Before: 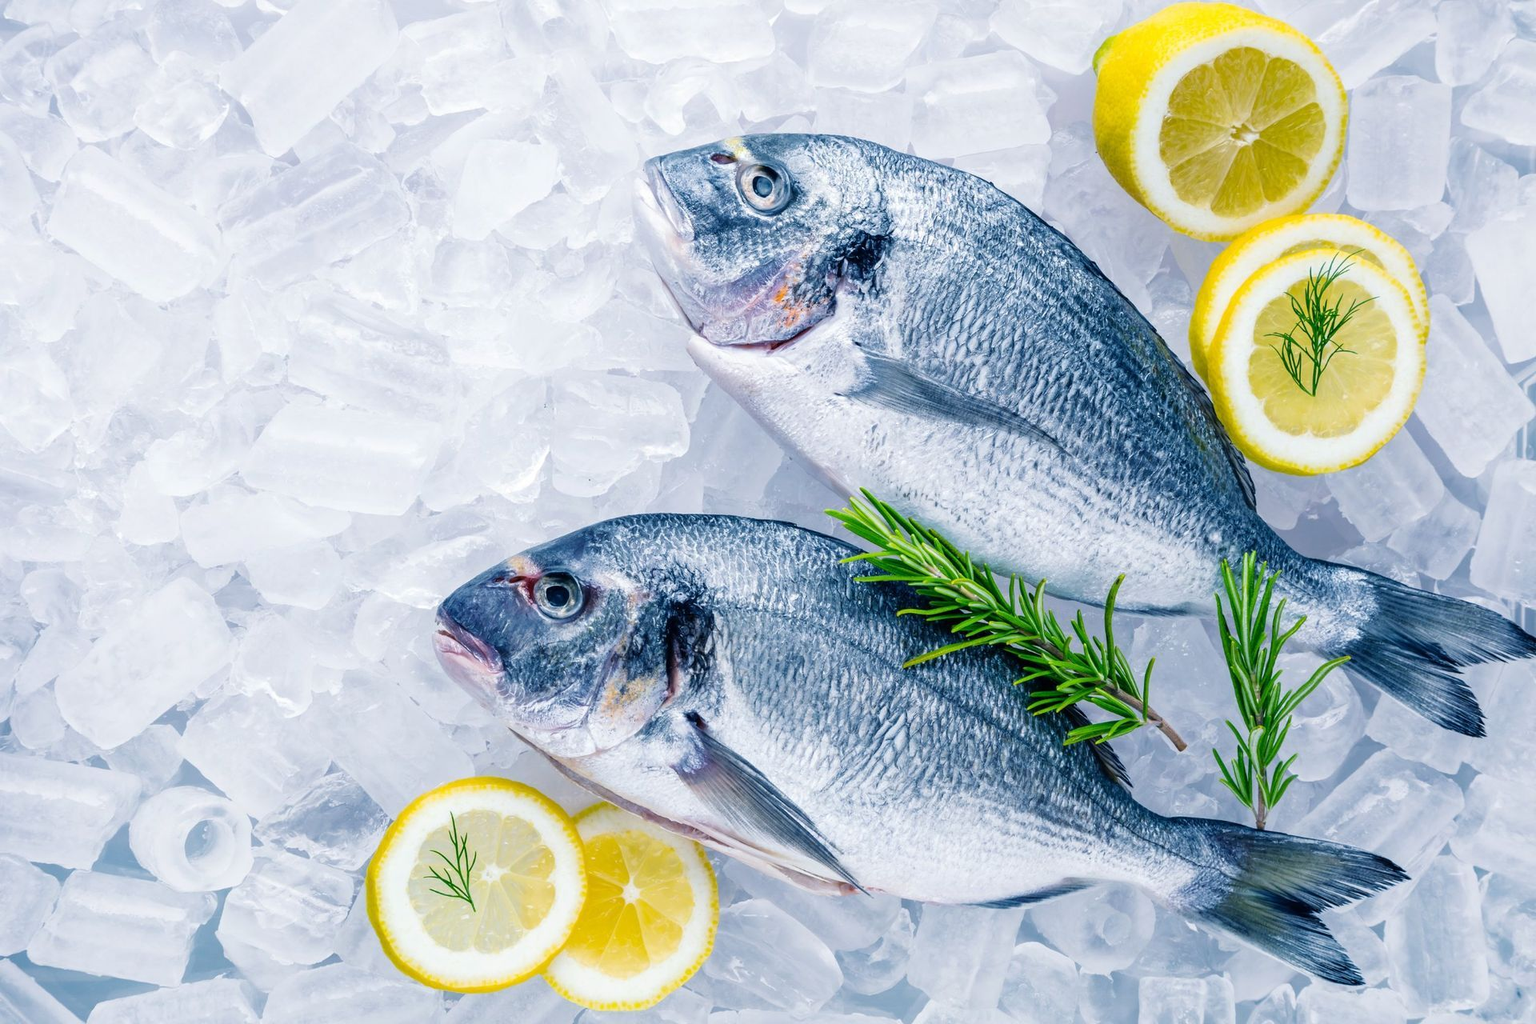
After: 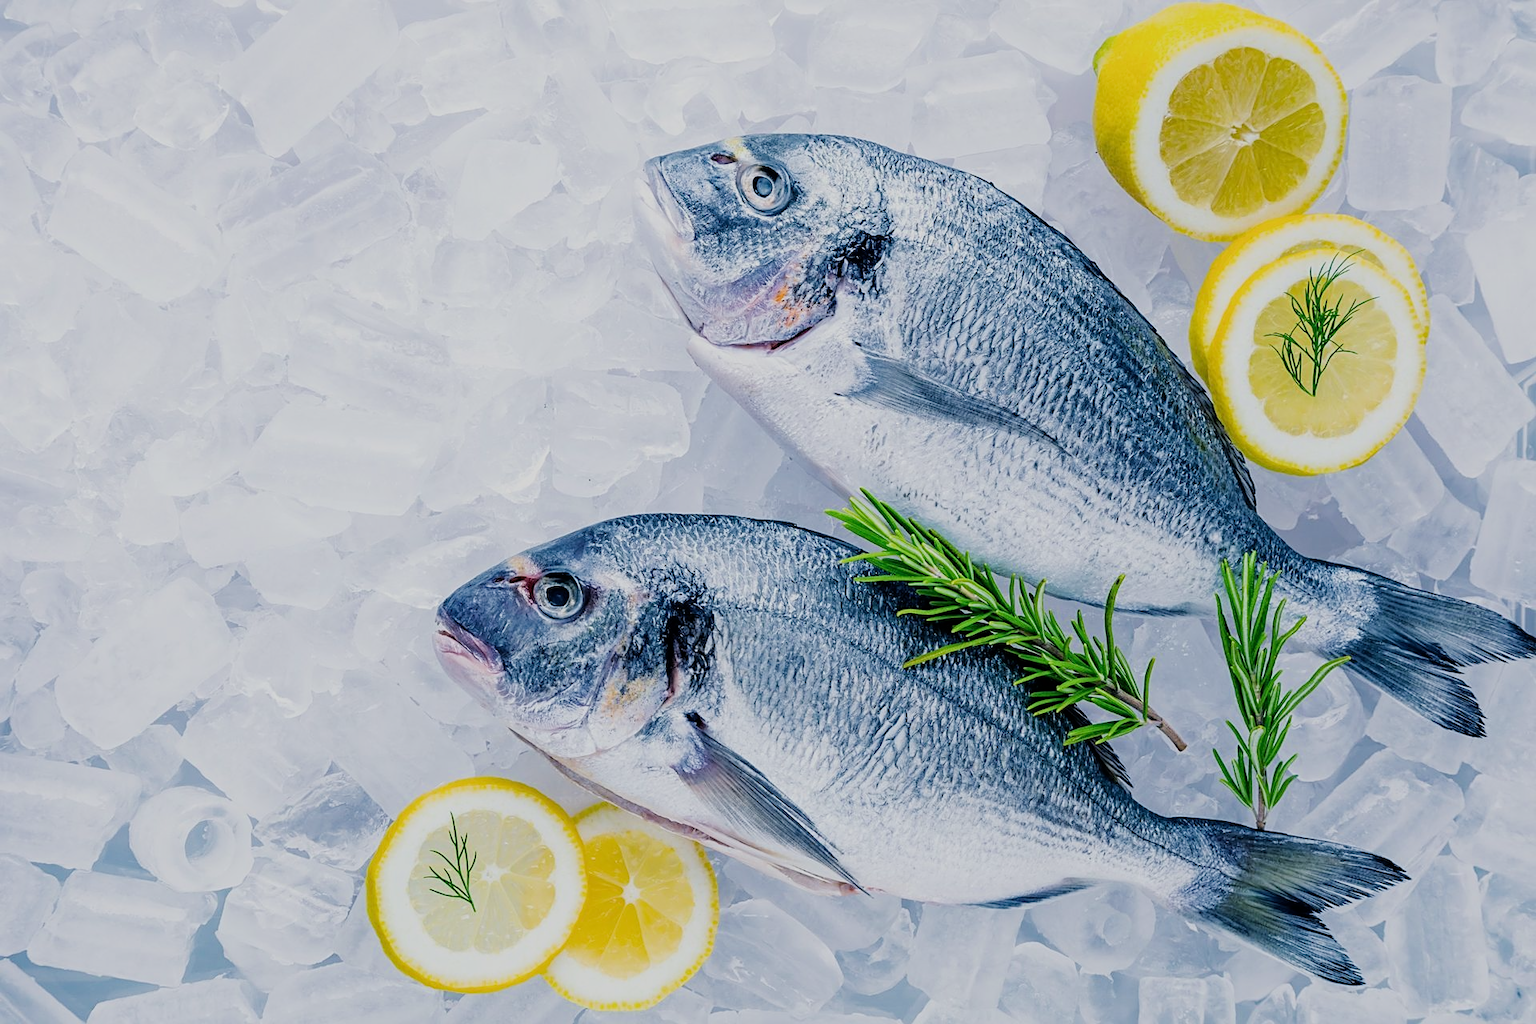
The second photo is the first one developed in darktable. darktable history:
sharpen: on, module defaults
filmic rgb: black relative exposure -7.65 EV, white relative exposure 4.56 EV, hardness 3.61, iterations of high-quality reconstruction 0
